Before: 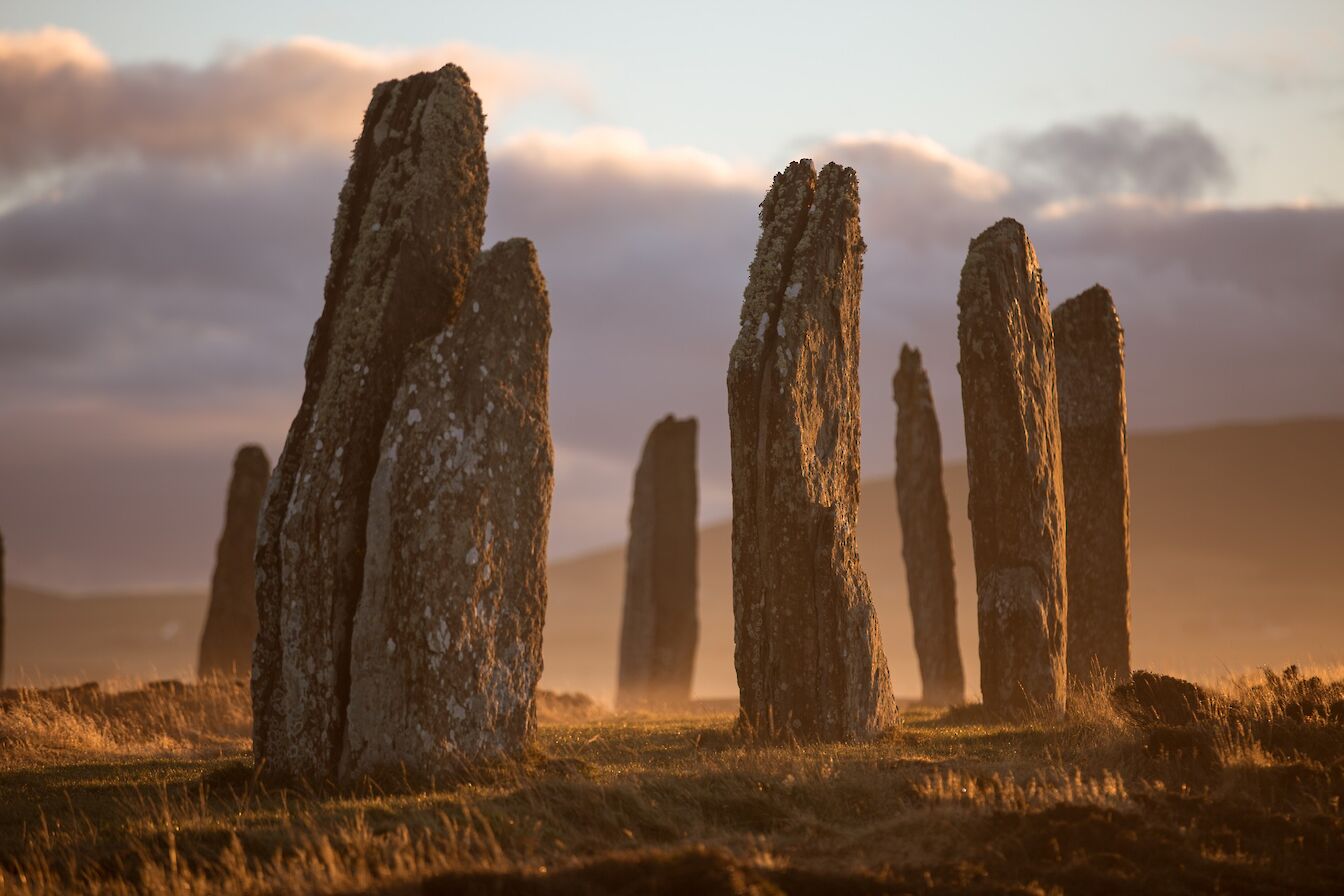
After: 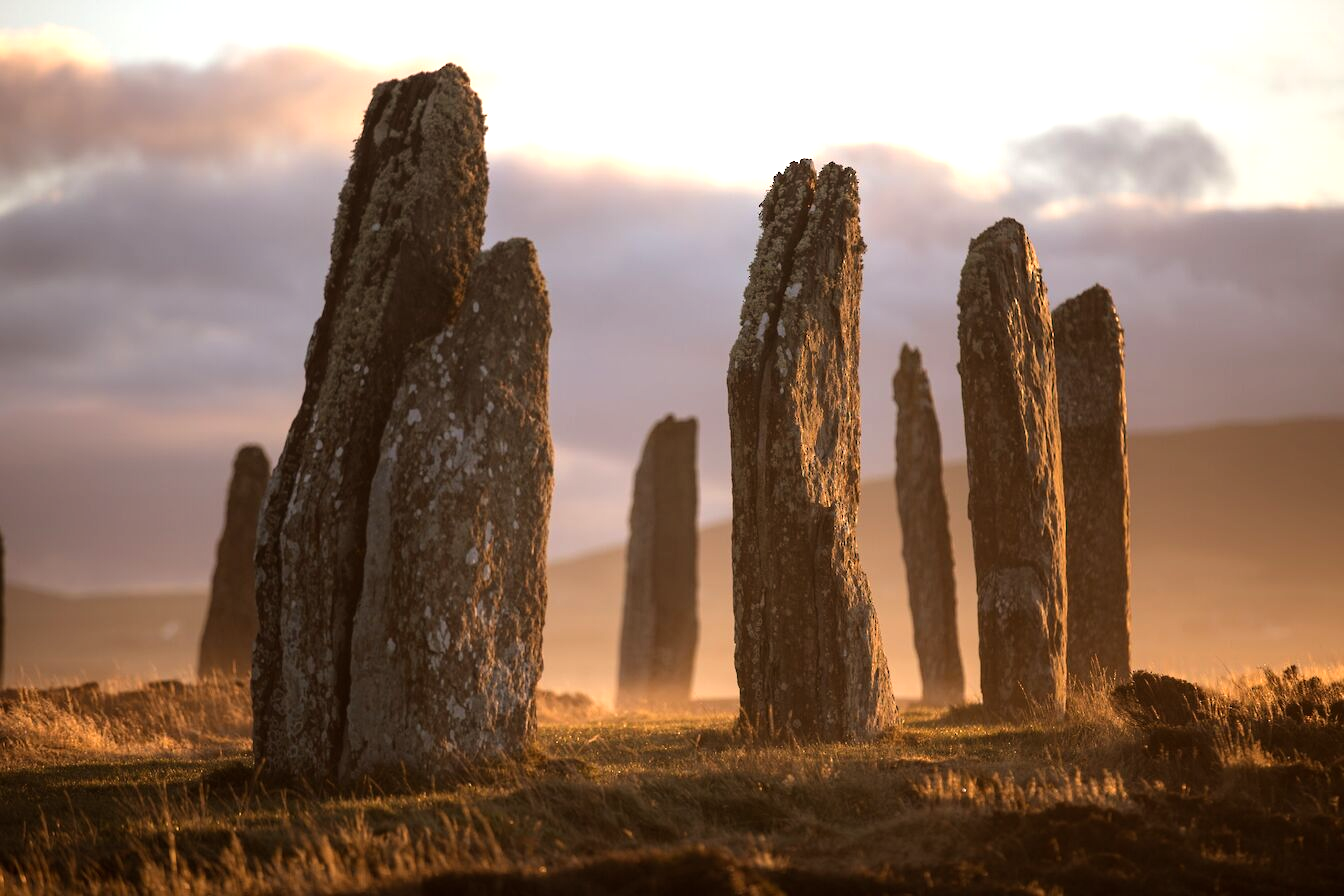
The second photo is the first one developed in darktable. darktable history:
tone equalizer: -8 EV -0.742 EV, -7 EV -0.72 EV, -6 EV -0.574 EV, -5 EV -0.401 EV, -3 EV 0.368 EV, -2 EV 0.6 EV, -1 EV 0.685 EV, +0 EV 0.762 EV, mask exposure compensation -0.491 EV
